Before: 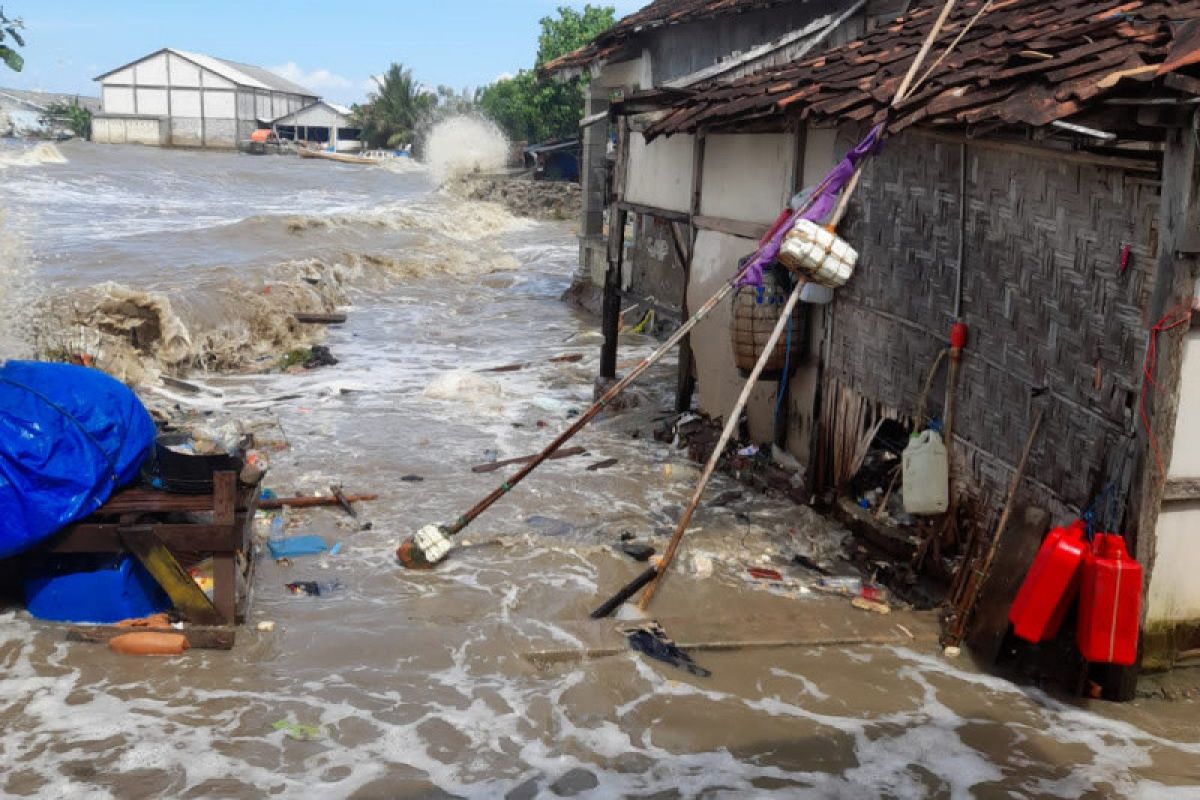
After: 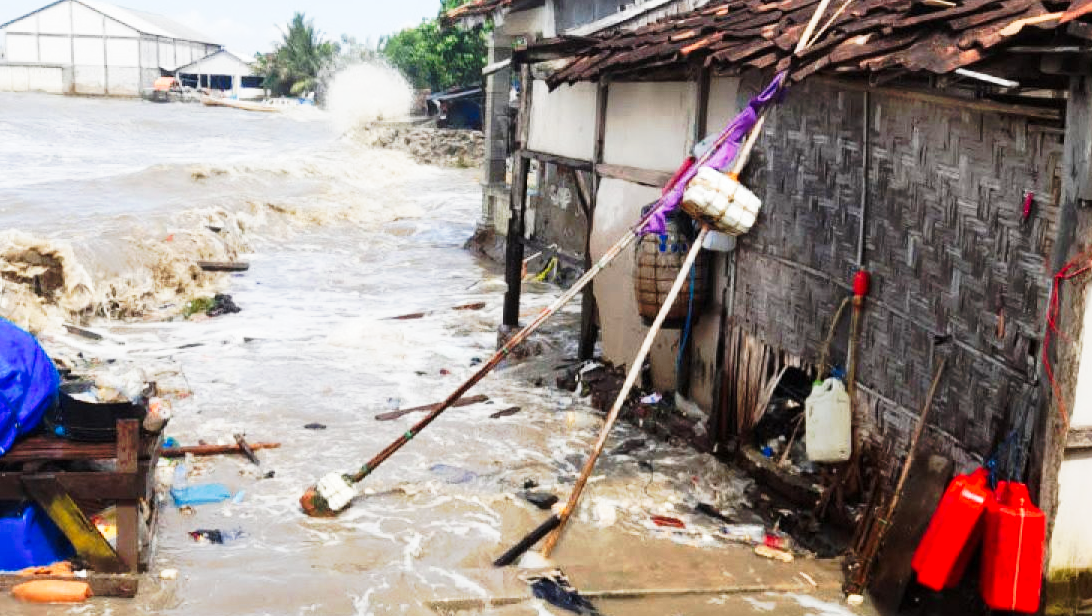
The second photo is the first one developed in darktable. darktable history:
crop: left 8.155%, top 6.611%, bottom 15.385%
tone curve: curves: ch0 [(0, 0) (0.003, 0.003) (0.011, 0.013) (0.025, 0.029) (0.044, 0.052) (0.069, 0.081) (0.1, 0.116) (0.136, 0.158) (0.177, 0.207) (0.224, 0.268) (0.277, 0.373) (0.335, 0.465) (0.399, 0.565) (0.468, 0.674) (0.543, 0.79) (0.623, 0.853) (0.709, 0.918) (0.801, 0.956) (0.898, 0.977) (1, 1)], preserve colors none
